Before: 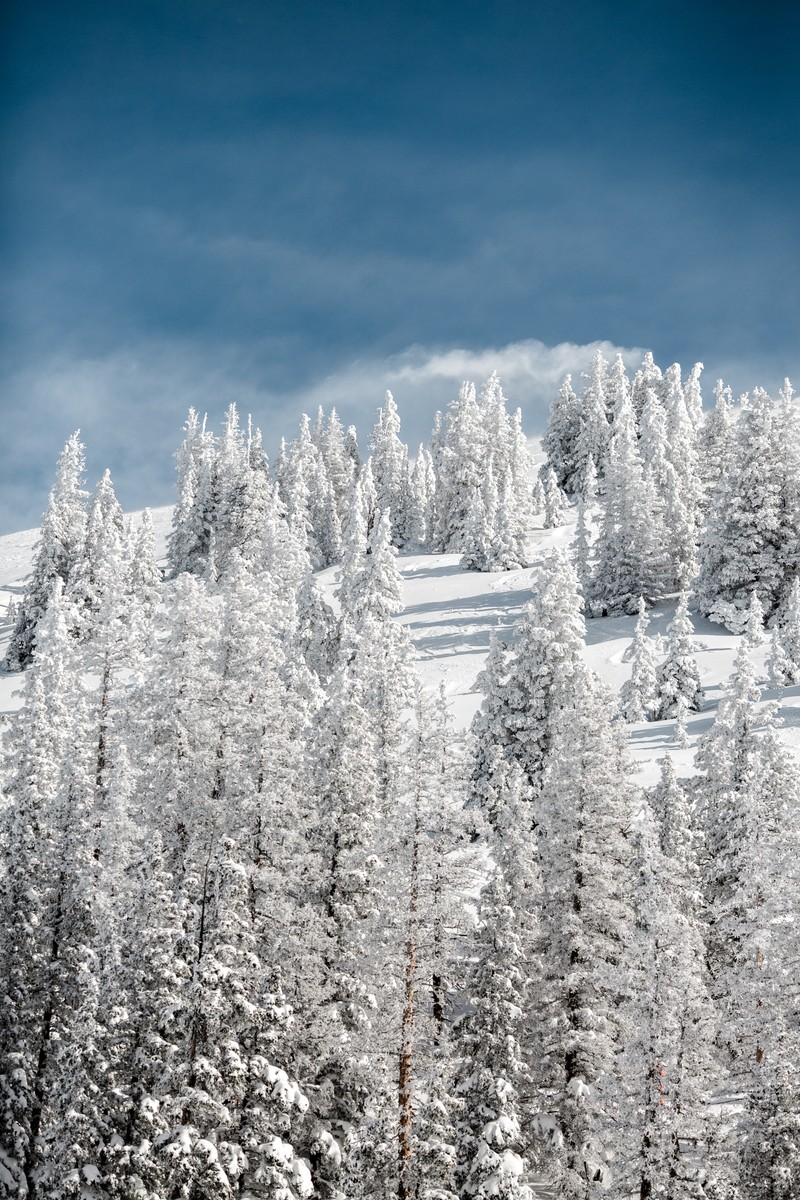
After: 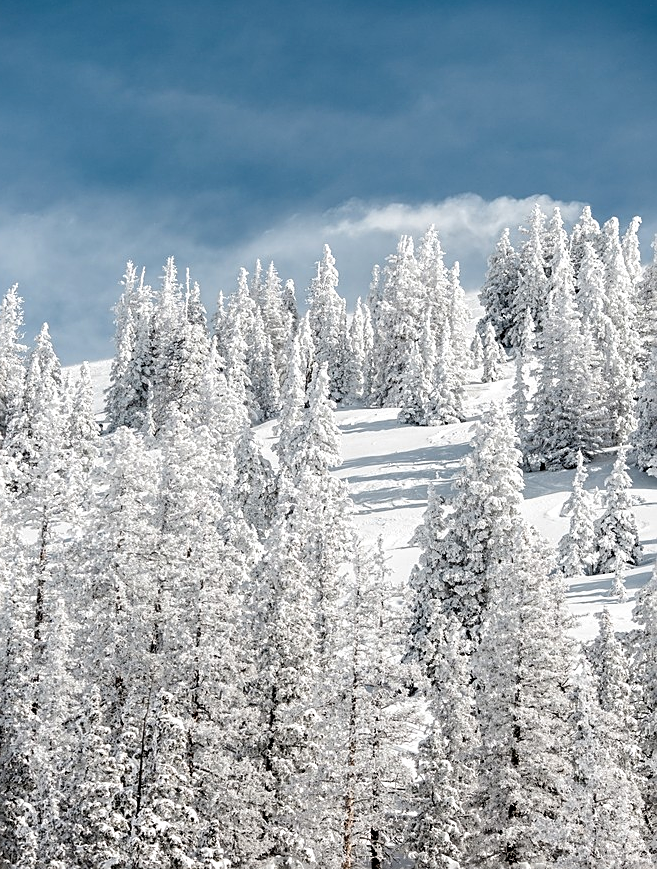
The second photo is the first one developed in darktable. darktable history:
sharpen: on, module defaults
exposure: black level correction 0.009, exposure 0.122 EV, compensate highlight preservation false
crop: left 7.835%, top 12.174%, right 9.977%, bottom 15.404%
